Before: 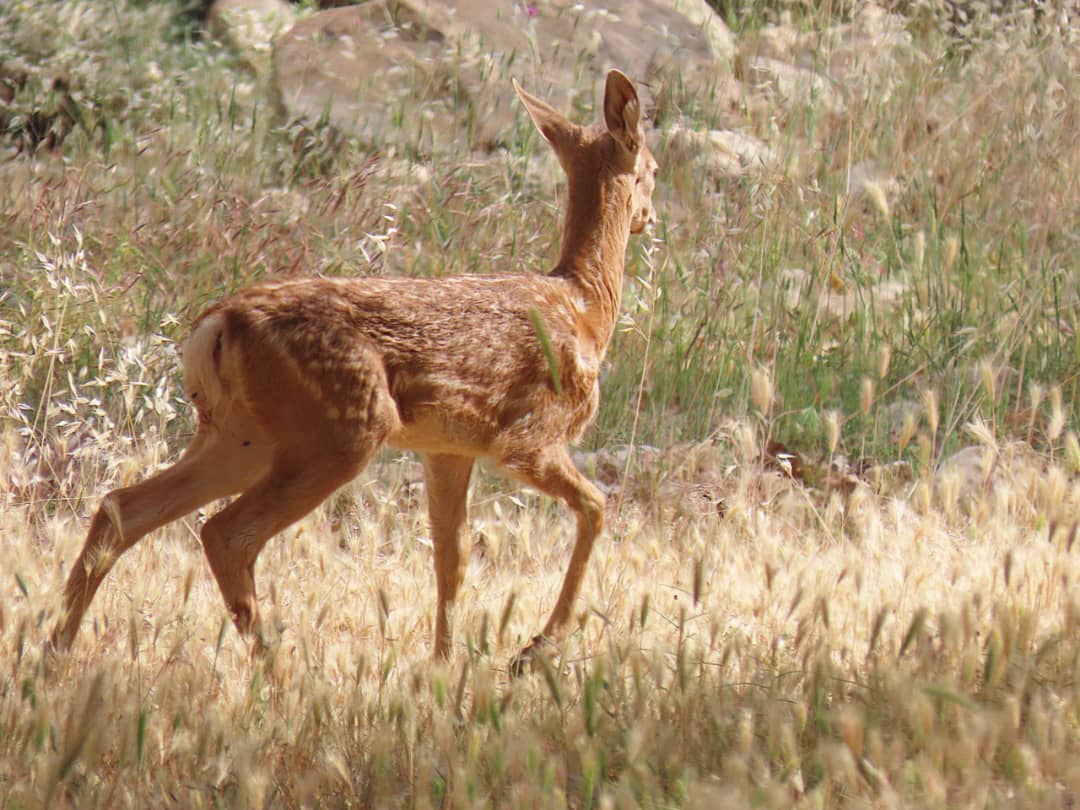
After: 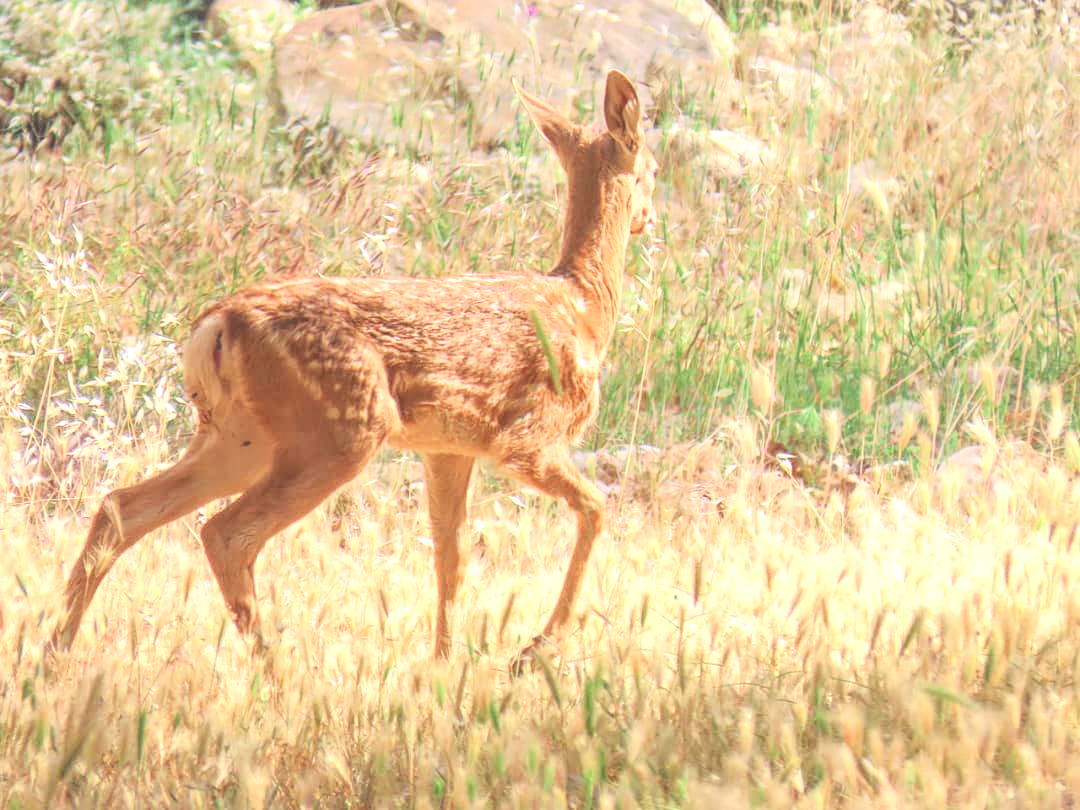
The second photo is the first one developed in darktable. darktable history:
local contrast: highlights 73%, shadows 15%, midtone range 0.197
exposure: exposure 1 EV, compensate highlight preservation false
tone curve: curves: ch0 [(0, 0.029) (0.099, 0.082) (0.264, 0.253) (0.447, 0.481) (0.678, 0.721) (0.828, 0.857) (0.992, 0.94)]; ch1 [(0, 0) (0.311, 0.266) (0.411, 0.374) (0.481, 0.458) (0.501, 0.499) (0.514, 0.512) (0.575, 0.577) (0.643, 0.648) (0.682, 0.674) (0.802, 0.812) (1, 1)]; ch2 [(0, 0) (0.259, 0.207) (0.323, 0.311) (0.376, 0.353) (0.463, 0.456) (0.498, 0.498) (0.524, 0.512) (0.574, 0.582) (0.648, 0.653) (0.768, 0.728) (1, 1)], color space Lab, independent channels, preserve colors none
